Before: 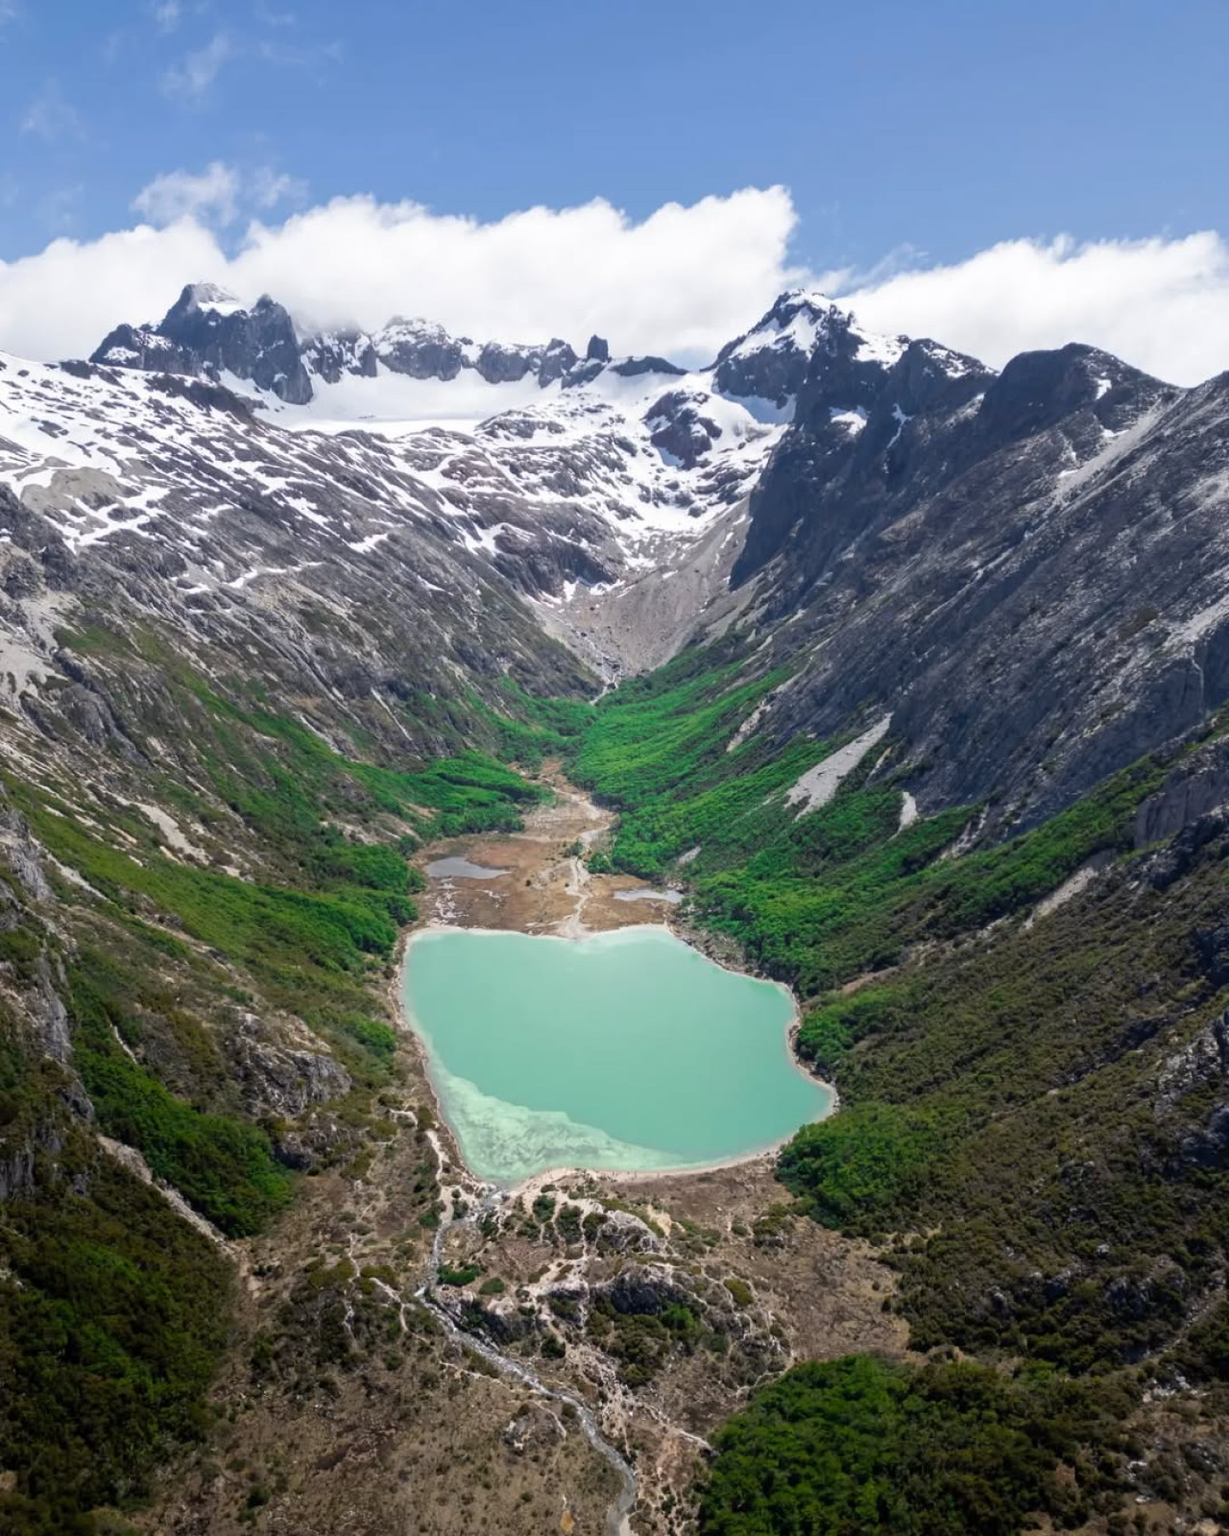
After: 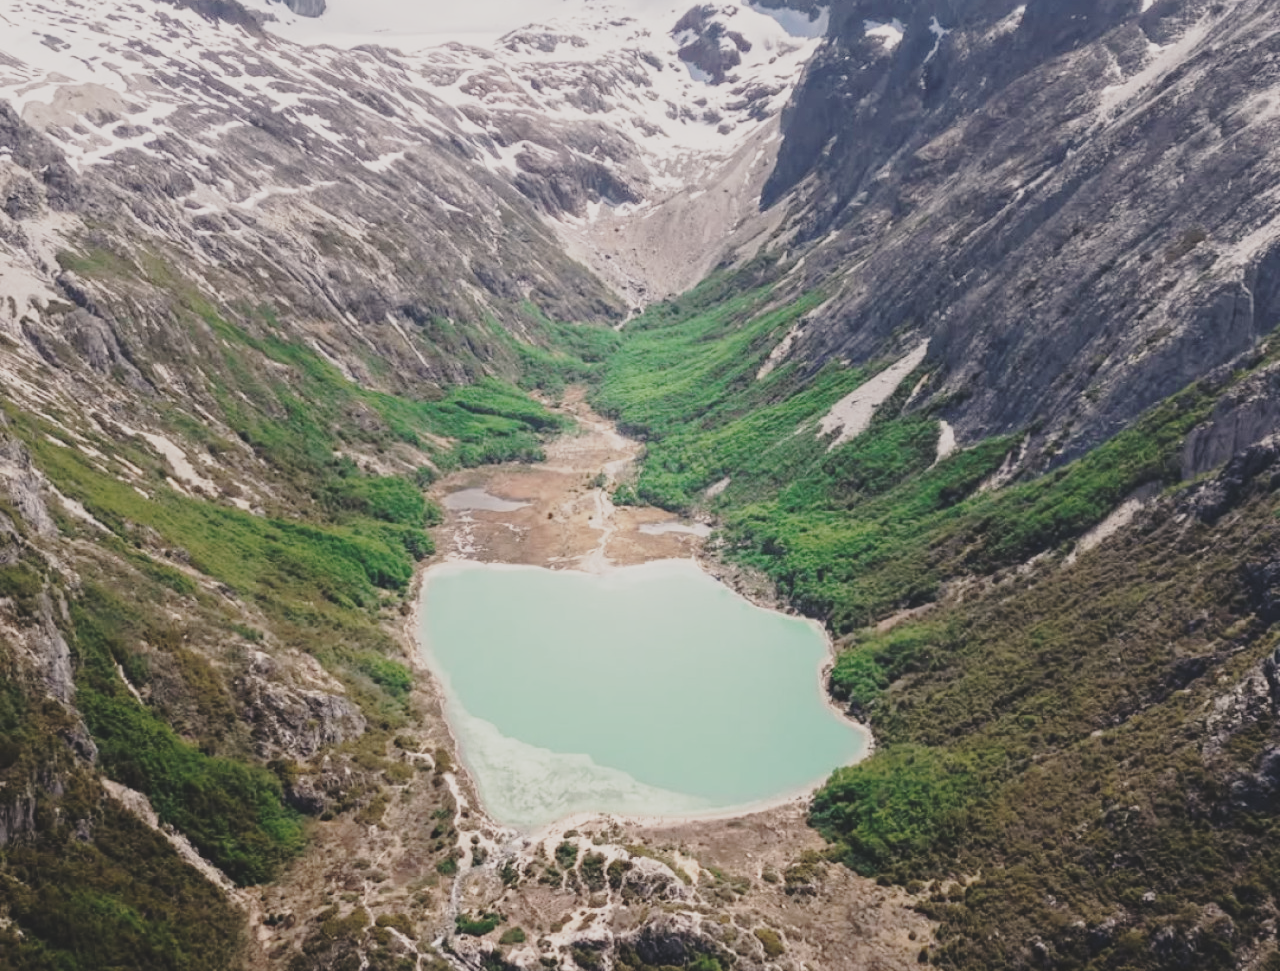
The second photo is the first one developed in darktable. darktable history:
crop and rotate: top 25.357%, bottom 13.942%
base curve: curves: ch0 [(0, 0) (0.028, 0.03) (0.121, 0.232) (0.46, 0.748) (0.859, 0.968) (1, 1)], preserve colors none
contrast brightness saturation: contrast -0.26, saturation -0.43
white balance: red 1.127, blue 0.943
